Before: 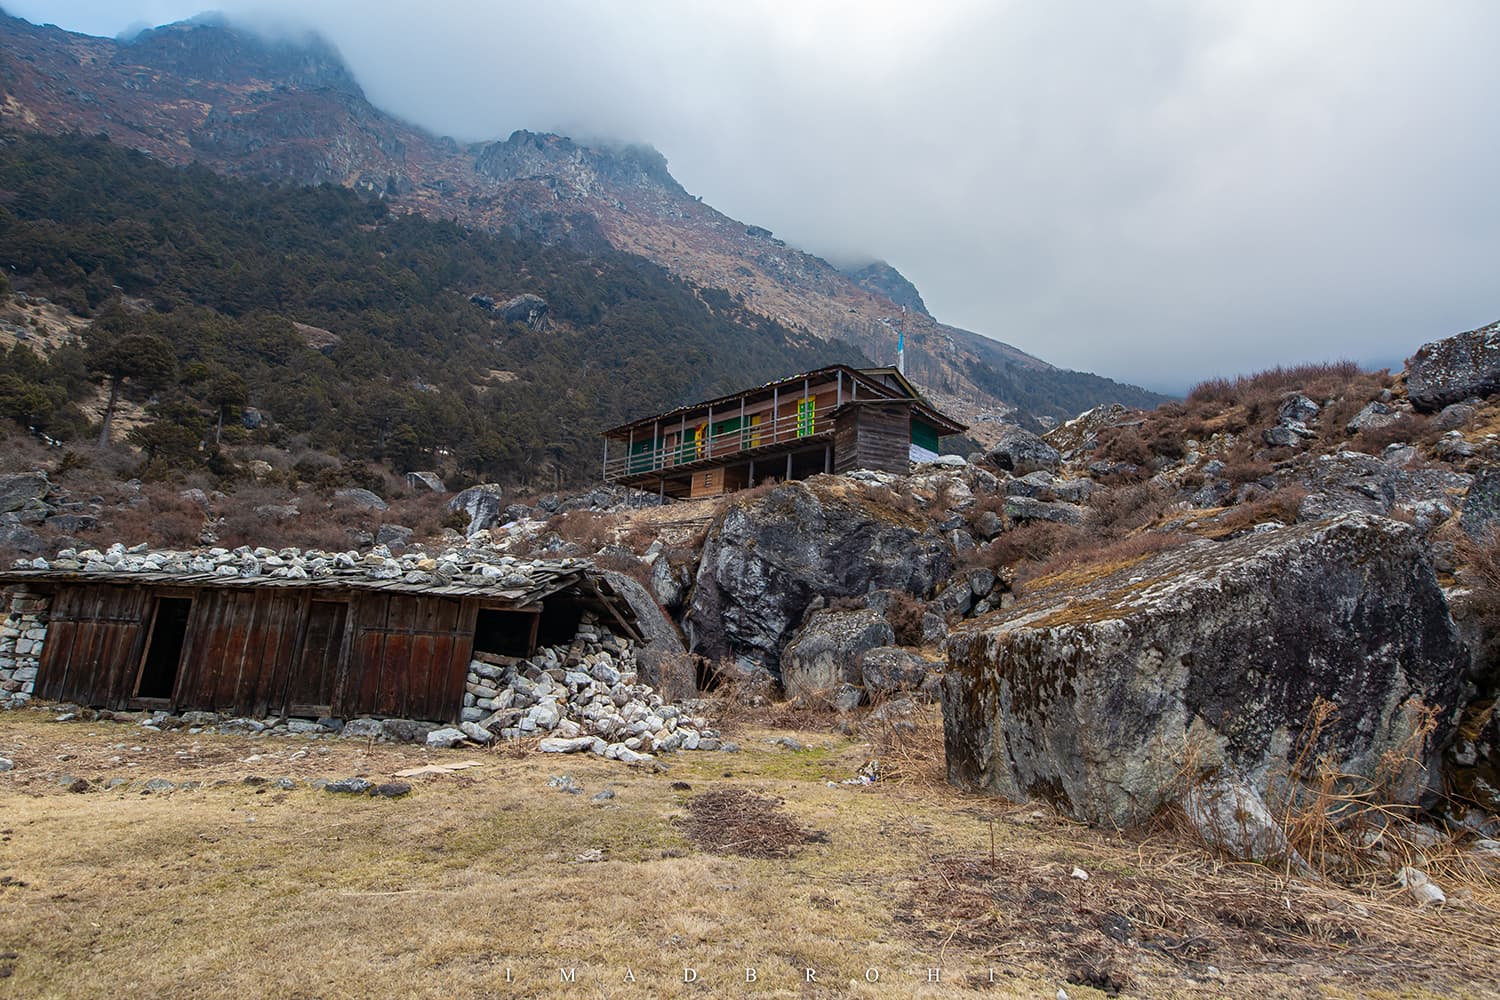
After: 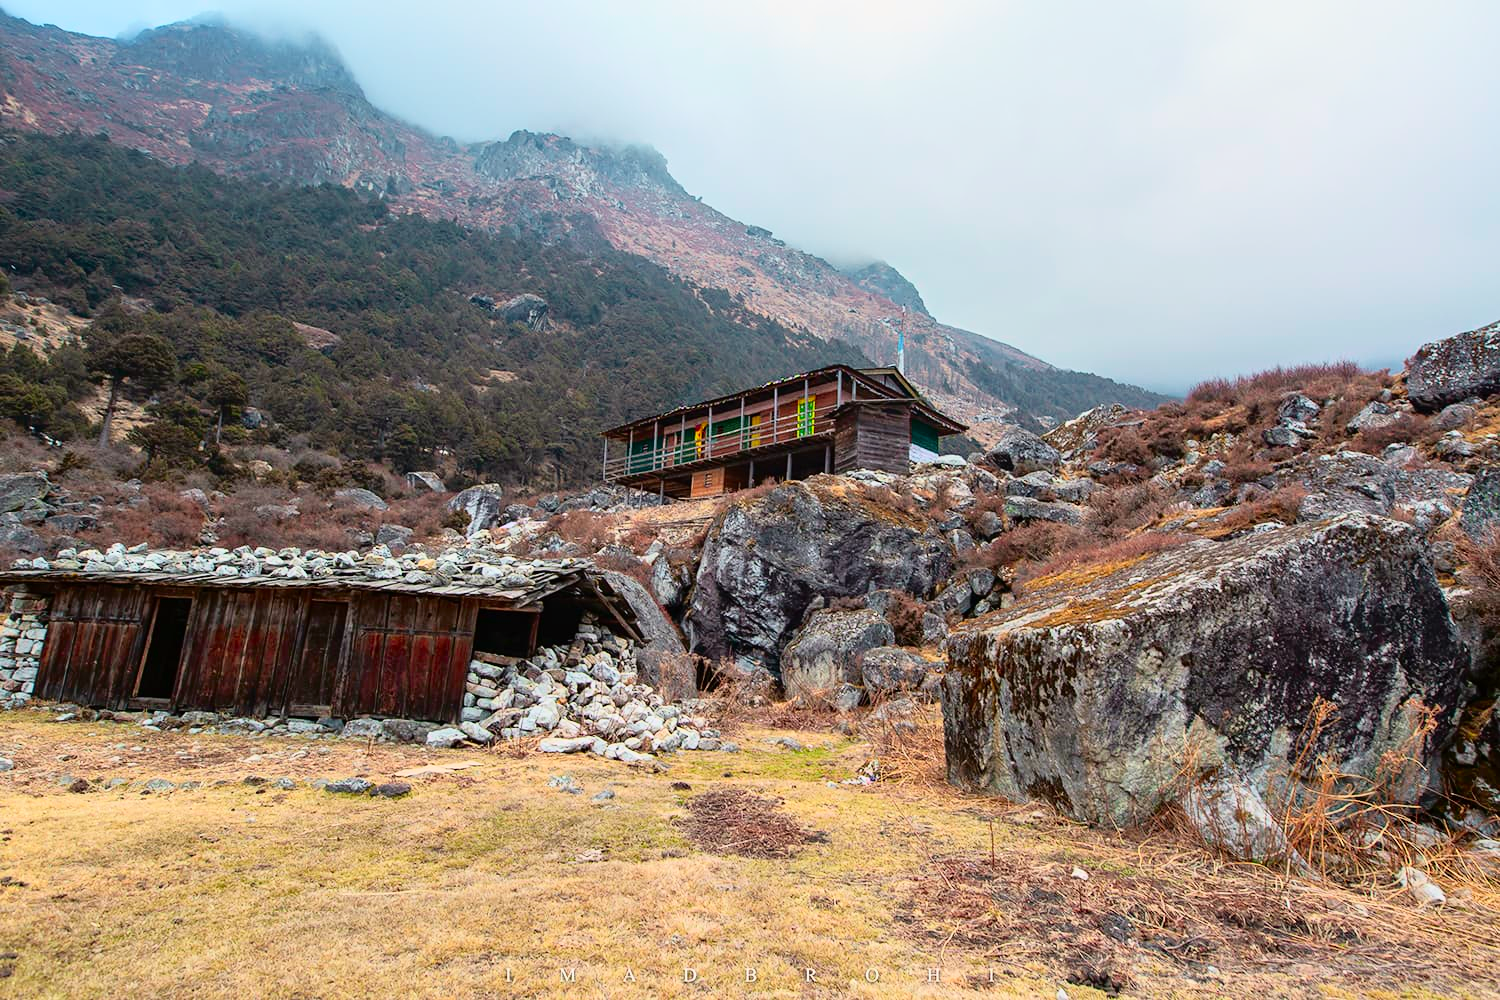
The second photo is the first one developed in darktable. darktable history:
tone curve: curves: ch0 [(0, 0.005) (0.103, 0.097) (0.18, 0.22) (0.378, 0.482) (0.504, 0.631) (0.663, 0.801) (0.834, 0.914) (1, 0.971)]; ch1 [(0, 0) (0.172, 0.123) (0.324, 0.253) (0.396, 0.388) (0.478, 0.461) (0.499, 0.498) (0.545, 0.587) (0.604, 0.692) (0.704, 0.818) (1, 1)]; ch2 [(0, 0) (0.411, 0.424) (0.496, 0.5) (0.521, 0.537) (0.555, 0.585) (0.628, 0.703) (1, 1)], color space Lab, independent channels, preserve colors none
